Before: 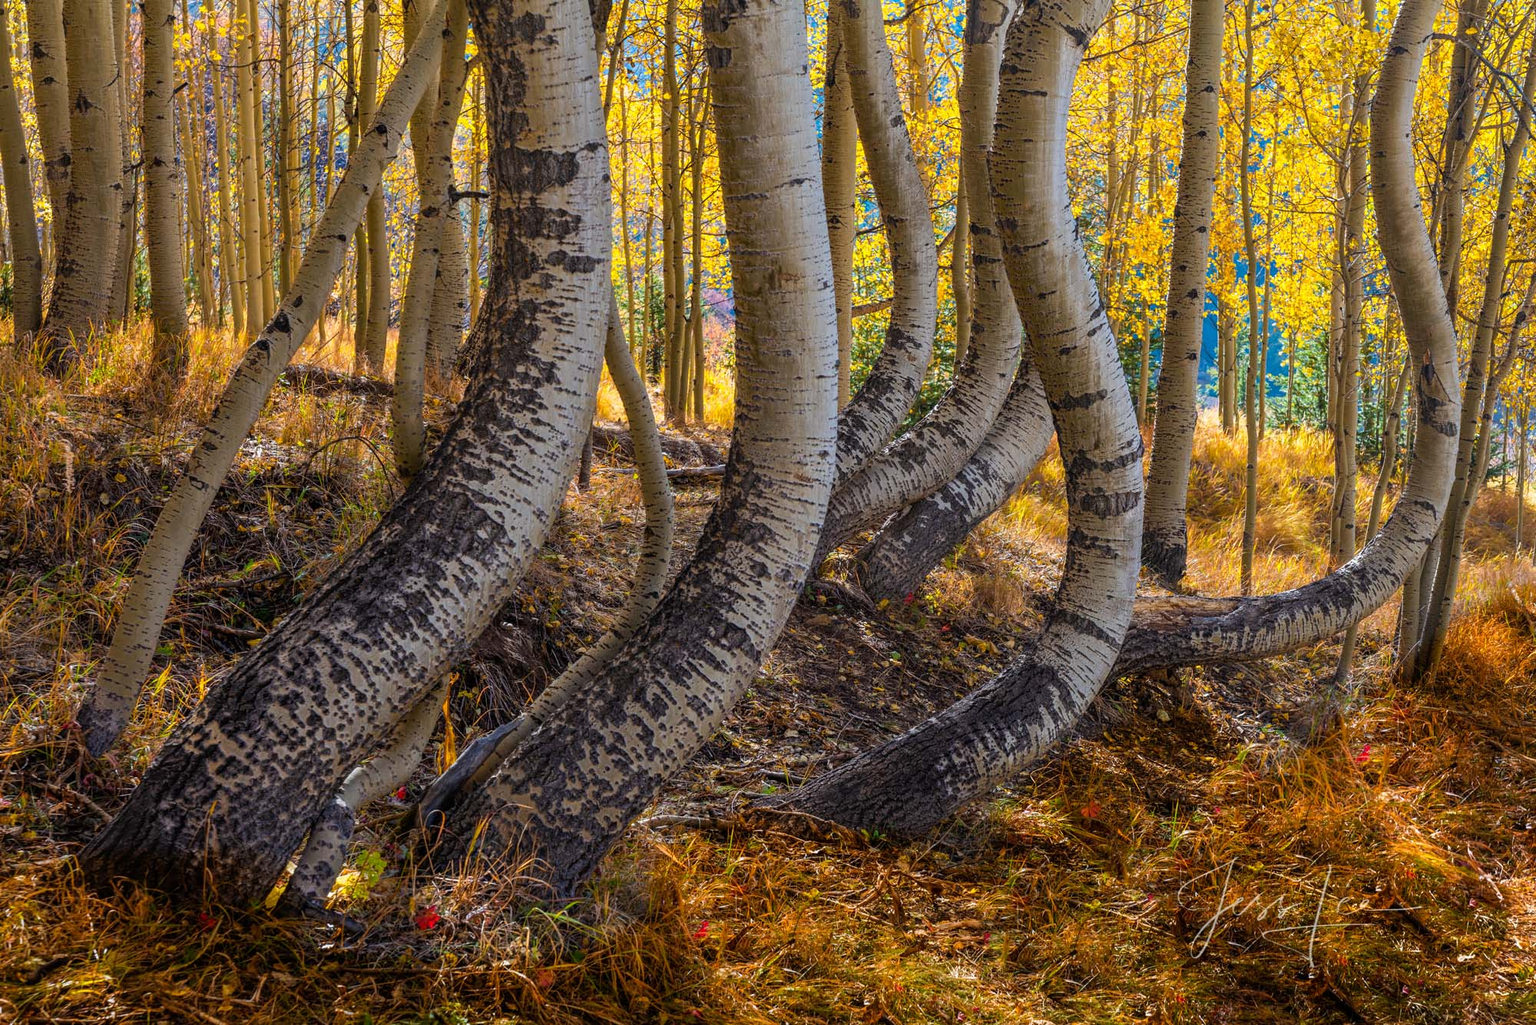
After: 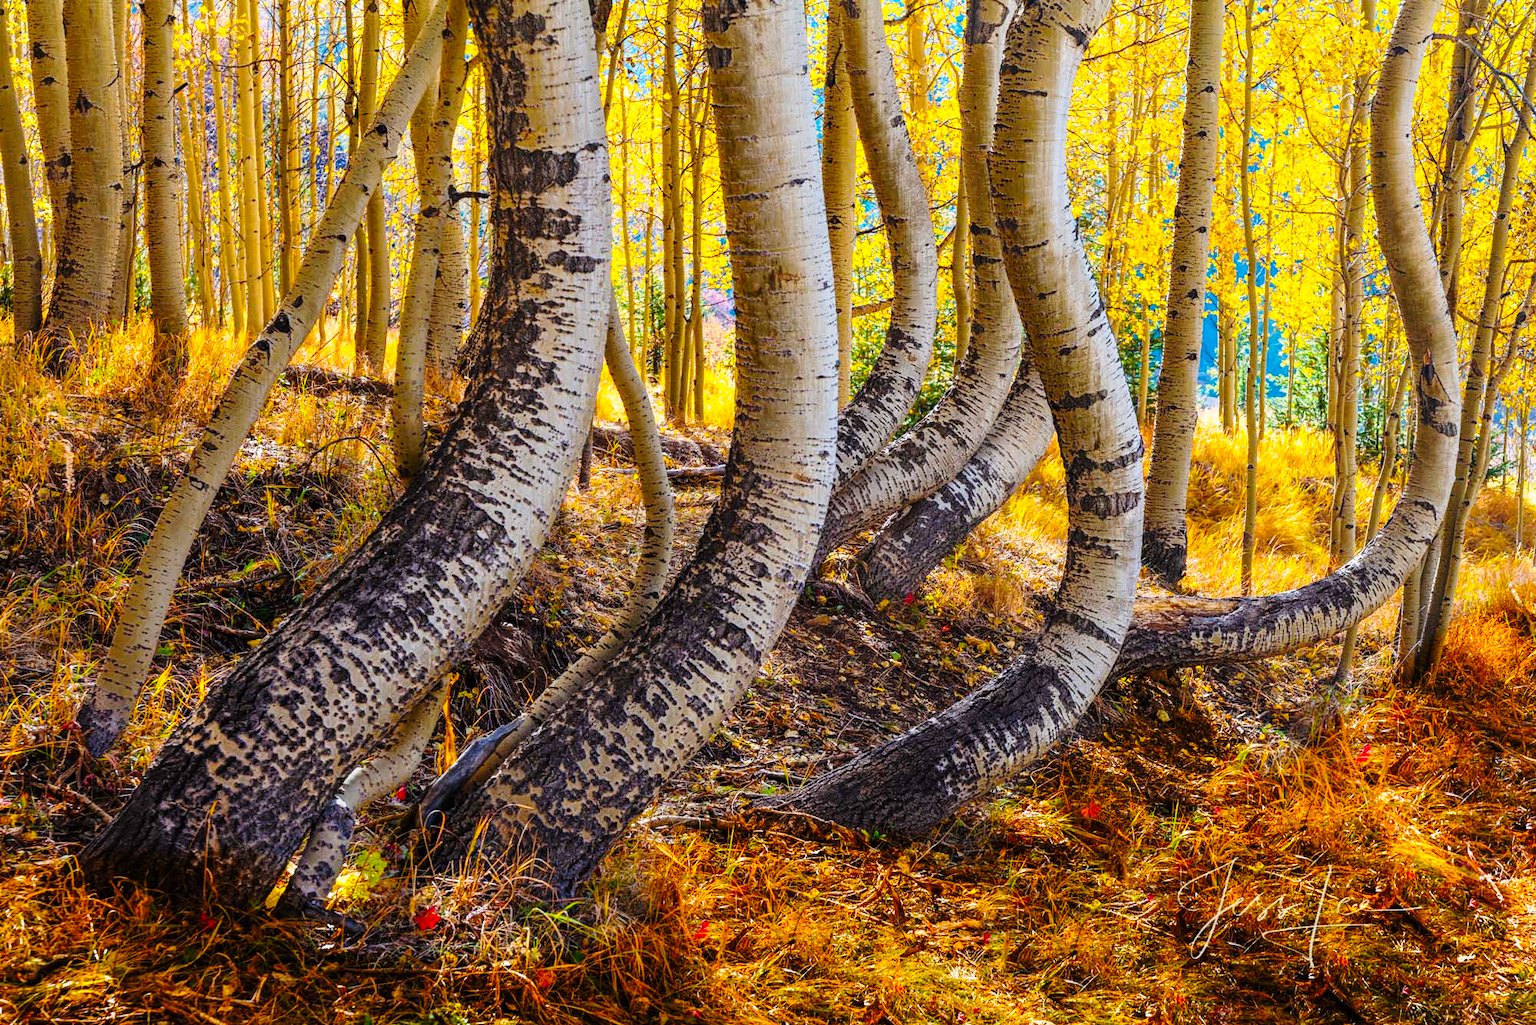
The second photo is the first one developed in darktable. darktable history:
color balance: output saturation 120%
base curve: curves: ch0 [(0, 0) (0.028, 0.03) (0.121, 0.232) (0.46, 0.748) (0.859, 0.968) (1, 1)], preserve colors none
